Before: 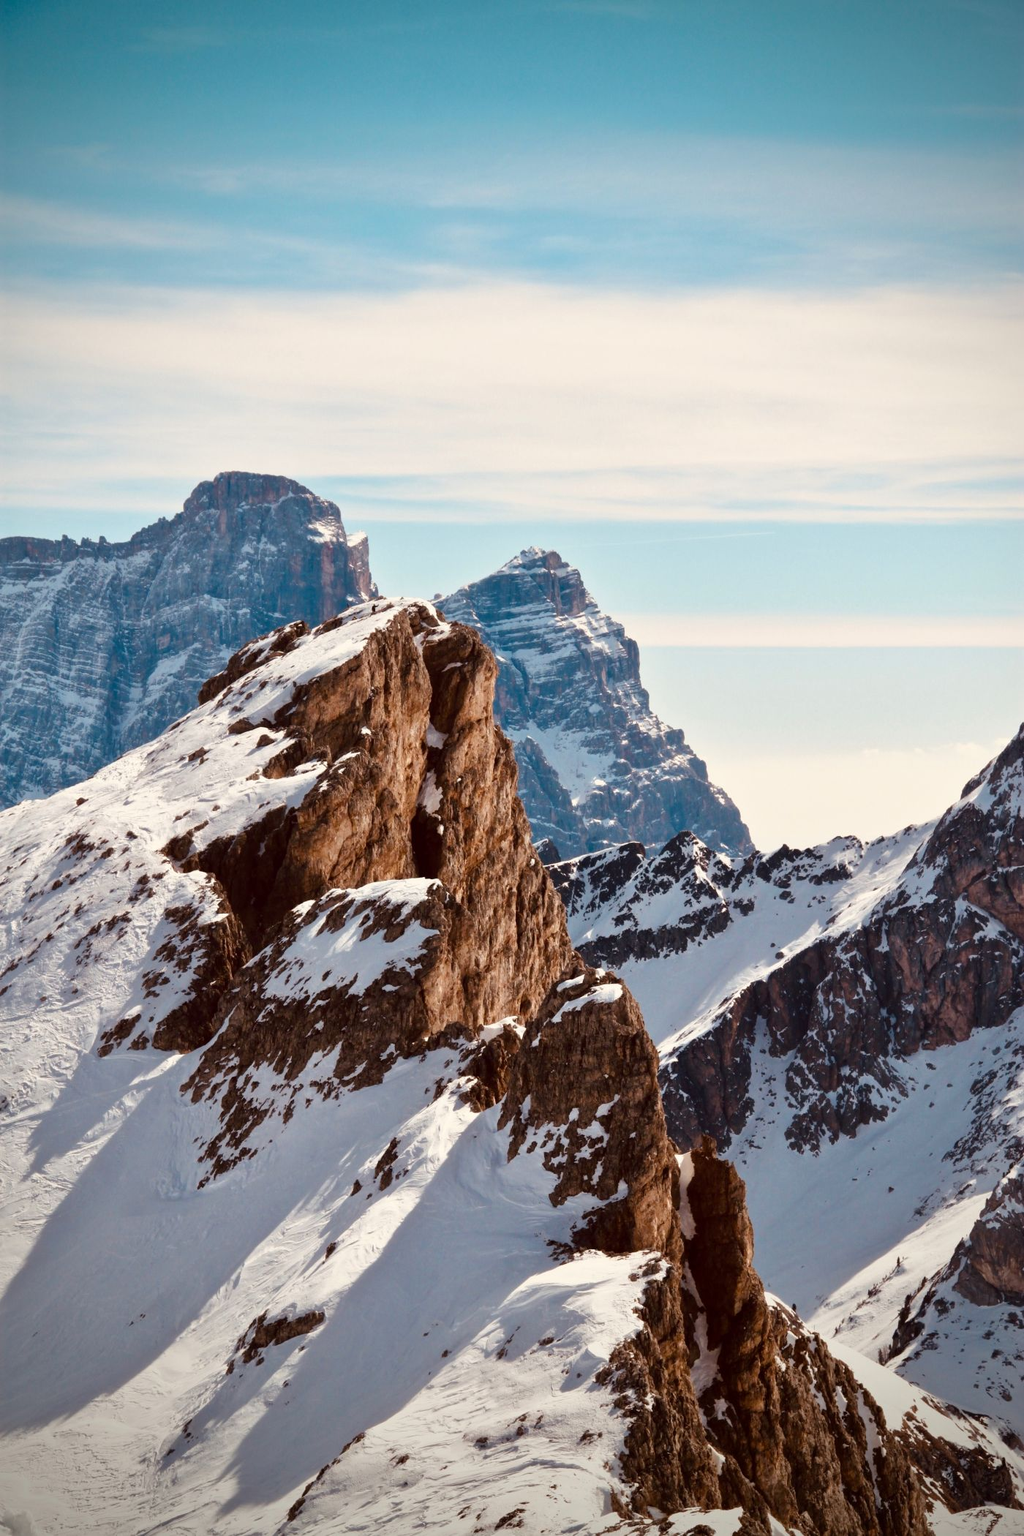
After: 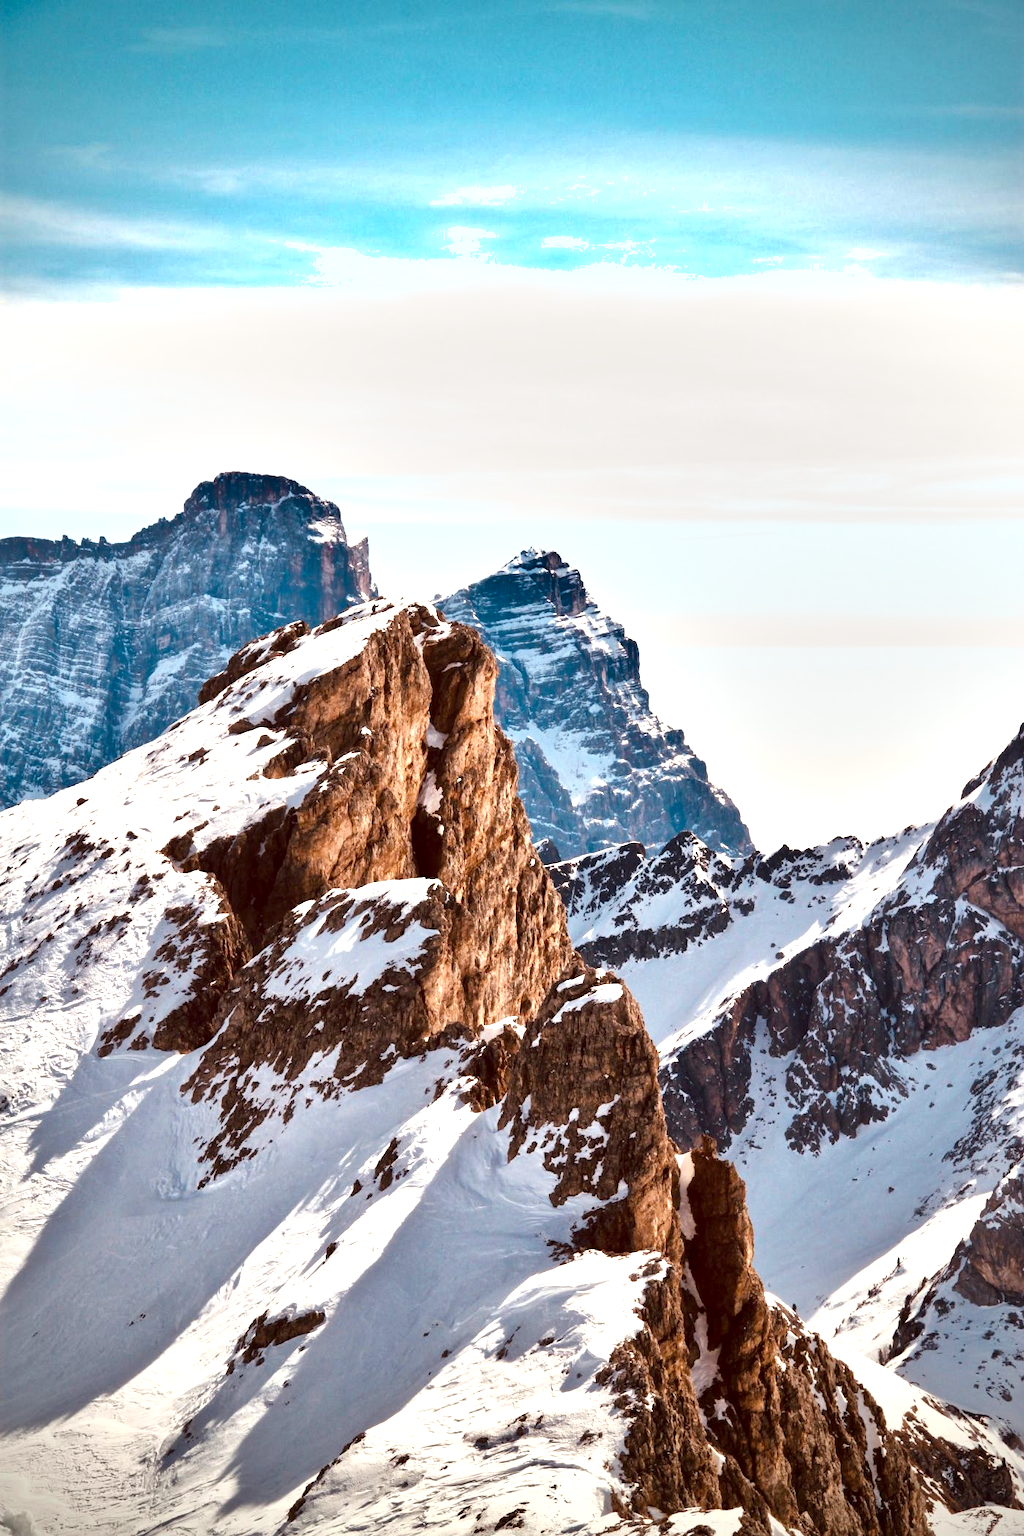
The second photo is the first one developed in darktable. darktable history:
shadows and highlights: soften with gaussian
local contrast: mode bilateral grid, contrast 20, coarseness 50, detail 132%, midtone range 0.2
exposure: black level correction 0, exposure 0.9 EV, compensate highlight preservation false
